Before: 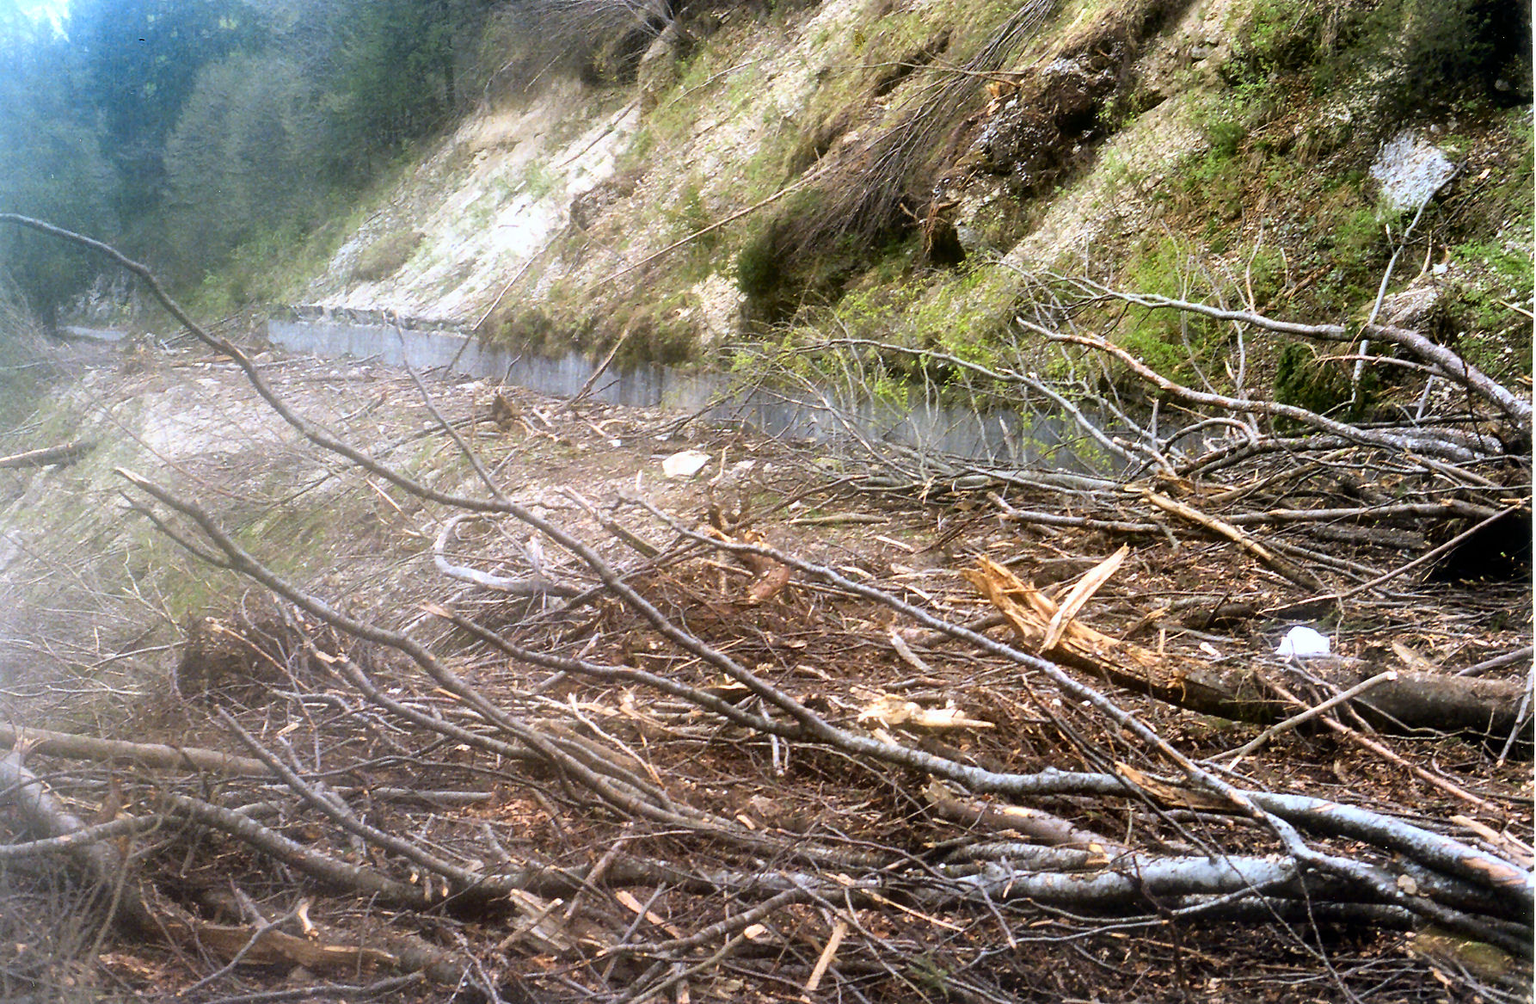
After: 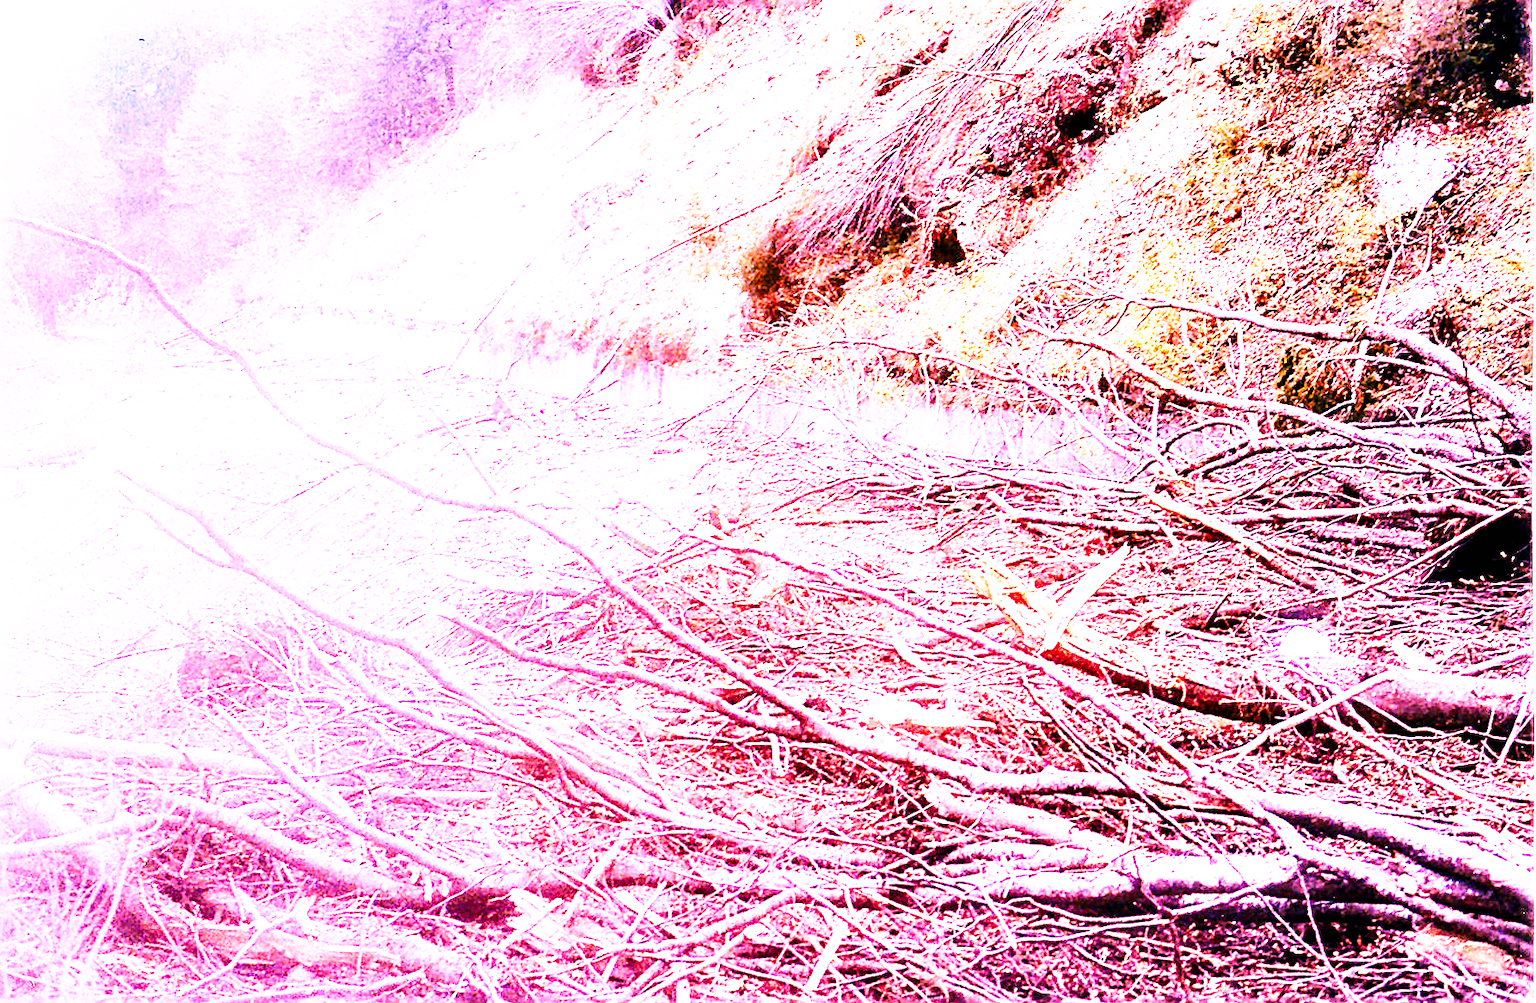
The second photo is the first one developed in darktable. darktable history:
base curve: curves: ch0 [(0, 0) (0.007, 0.004) (0.027, 0.03) (0.046, 0.07) (0.207, 0.54) (0.442, 0.872) (0.673, 0.972) (1, 1)], preserve colors none
white balance: red 1.862, blue 1.702
exposure: exposure 1.223 EV, compensate highlight preservation false
contrast brightness saturation: saturation 0.18
color zones: curves: ch1 [(0, 0.469) (0.072, 0.457) (0.243, 0.494) (0.429, 0.5) (0.571, 0.5) (0.714, 0.5) (0.857, 0.5) (1, 0.469)]; ch2 [(0, 0.499) (0.143, 0.467) (0.242, 0.436) (0.429, 0.493) (0.571, 0.5) (0.714, 0.5) (0.857, 0.5) (1, 0.499)]
sharpen: radius 2.543, amount 0.636
contrast equalizer: octaves 7, y [[0.528 ×6], [0.514 ×6], [0.362 ×6], [0 ×6], [0 ×6]]
